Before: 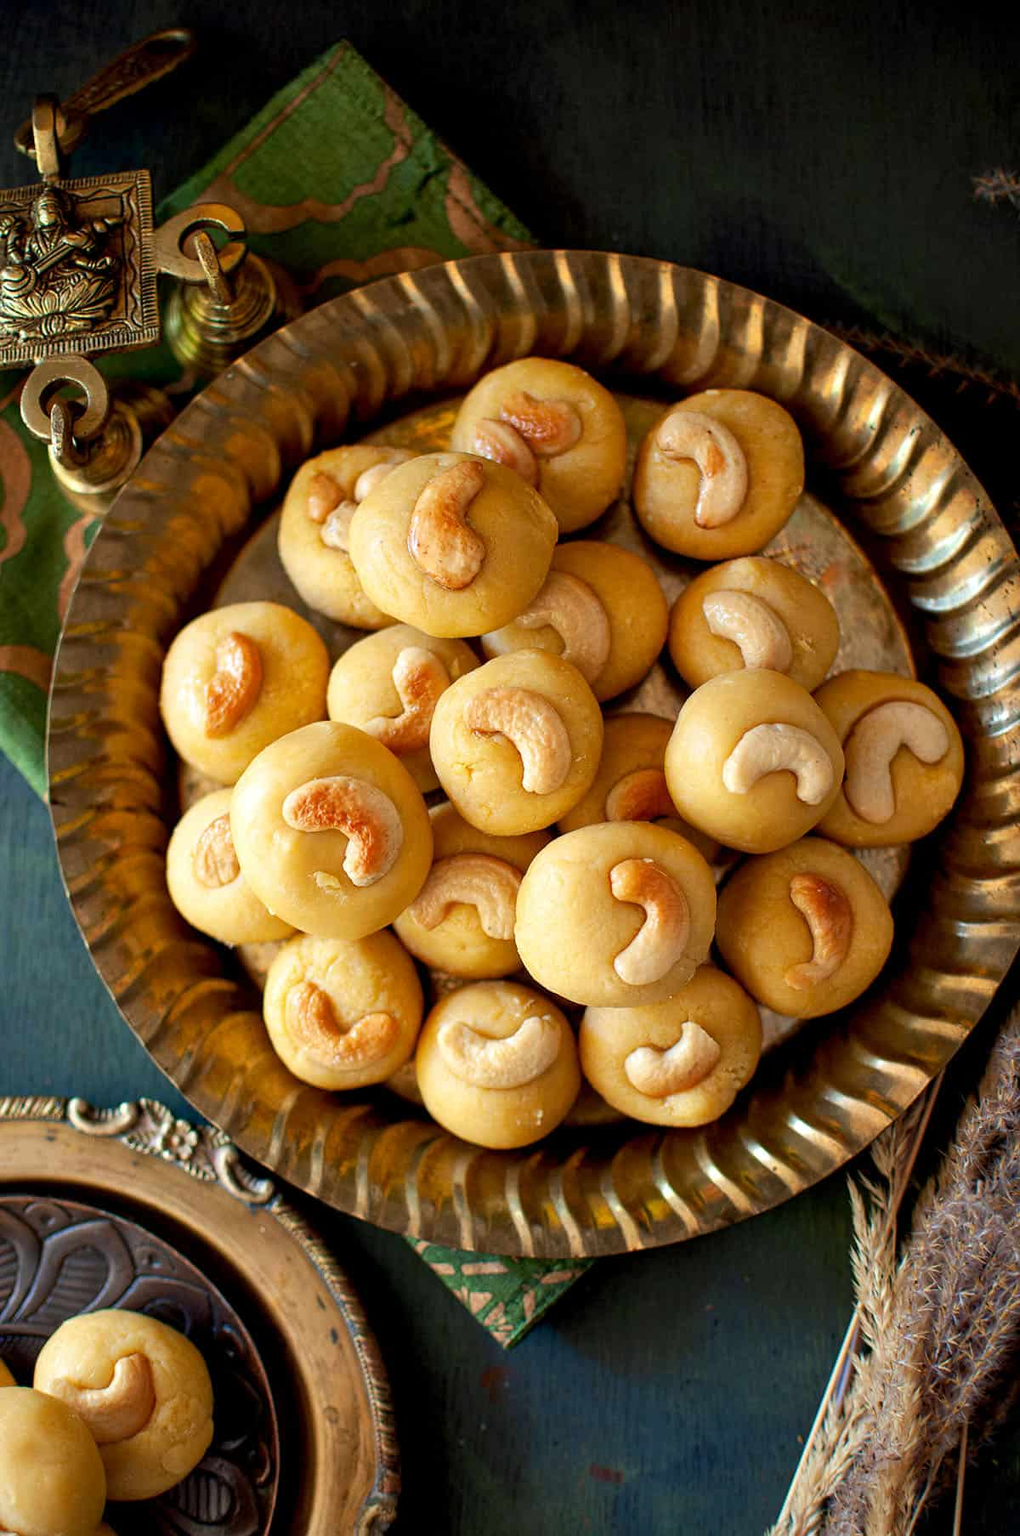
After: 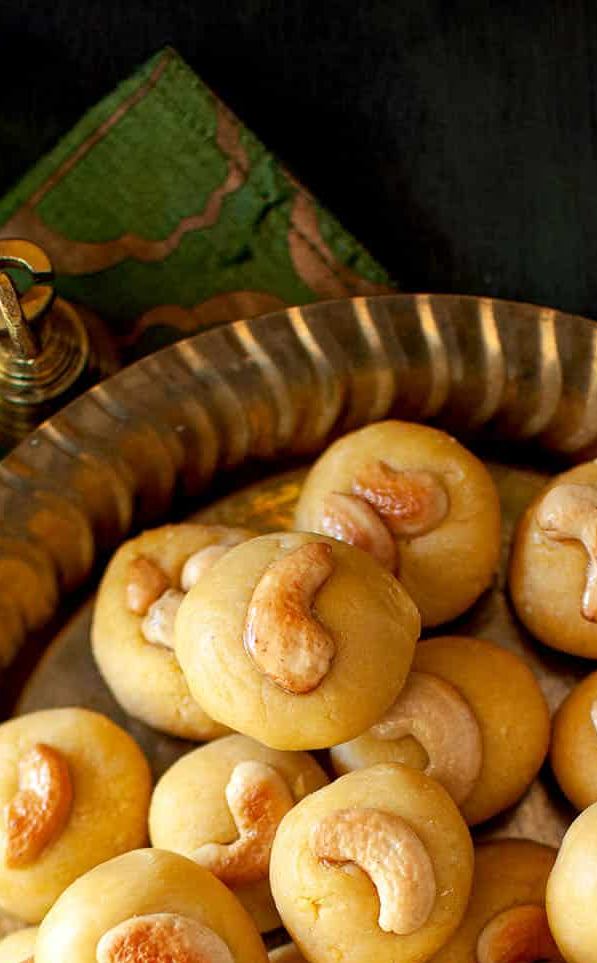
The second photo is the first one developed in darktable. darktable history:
crop: left 19.702%, right 30.542%, bottom 46.688%
